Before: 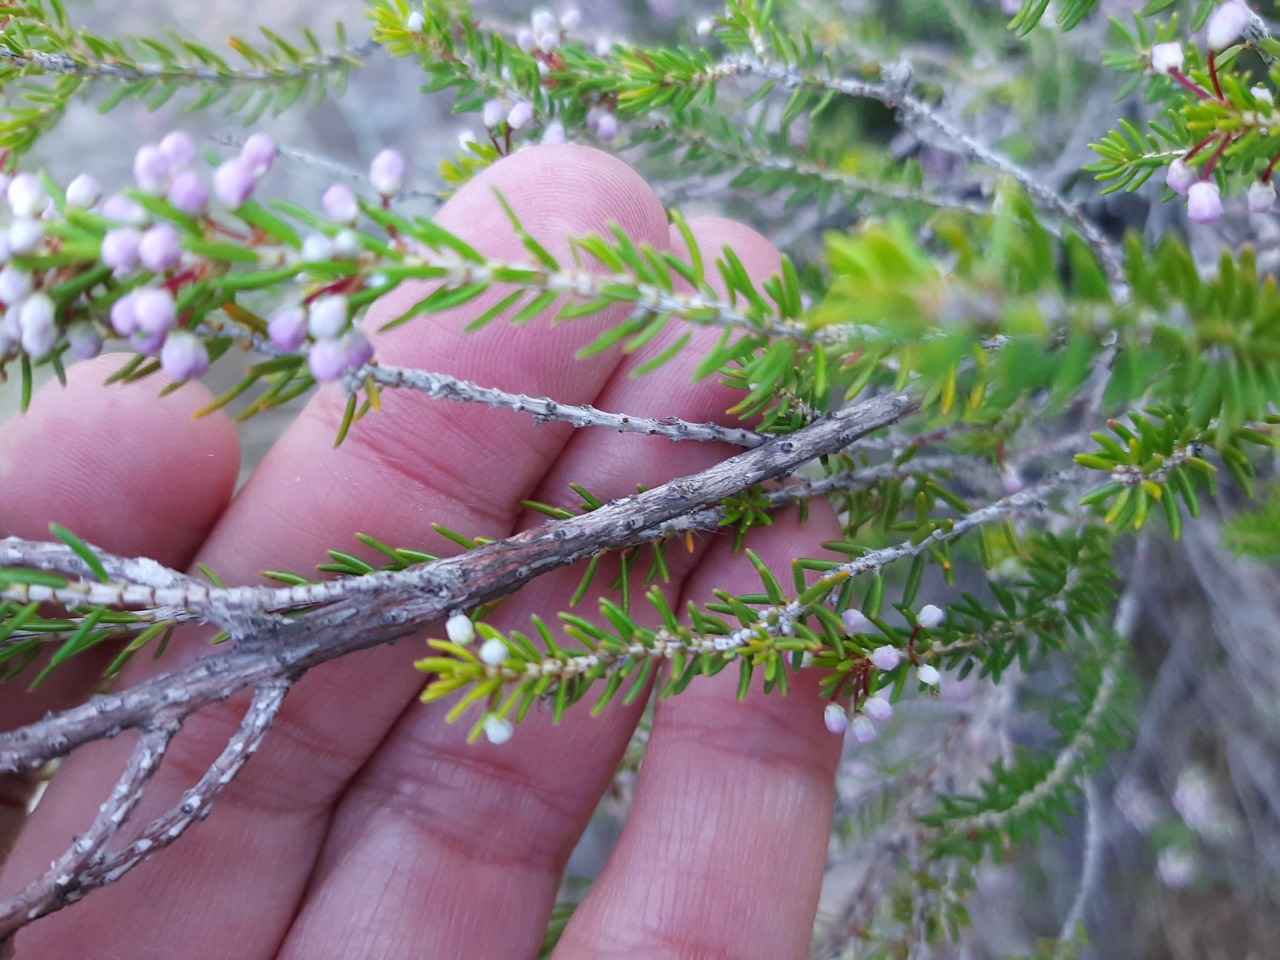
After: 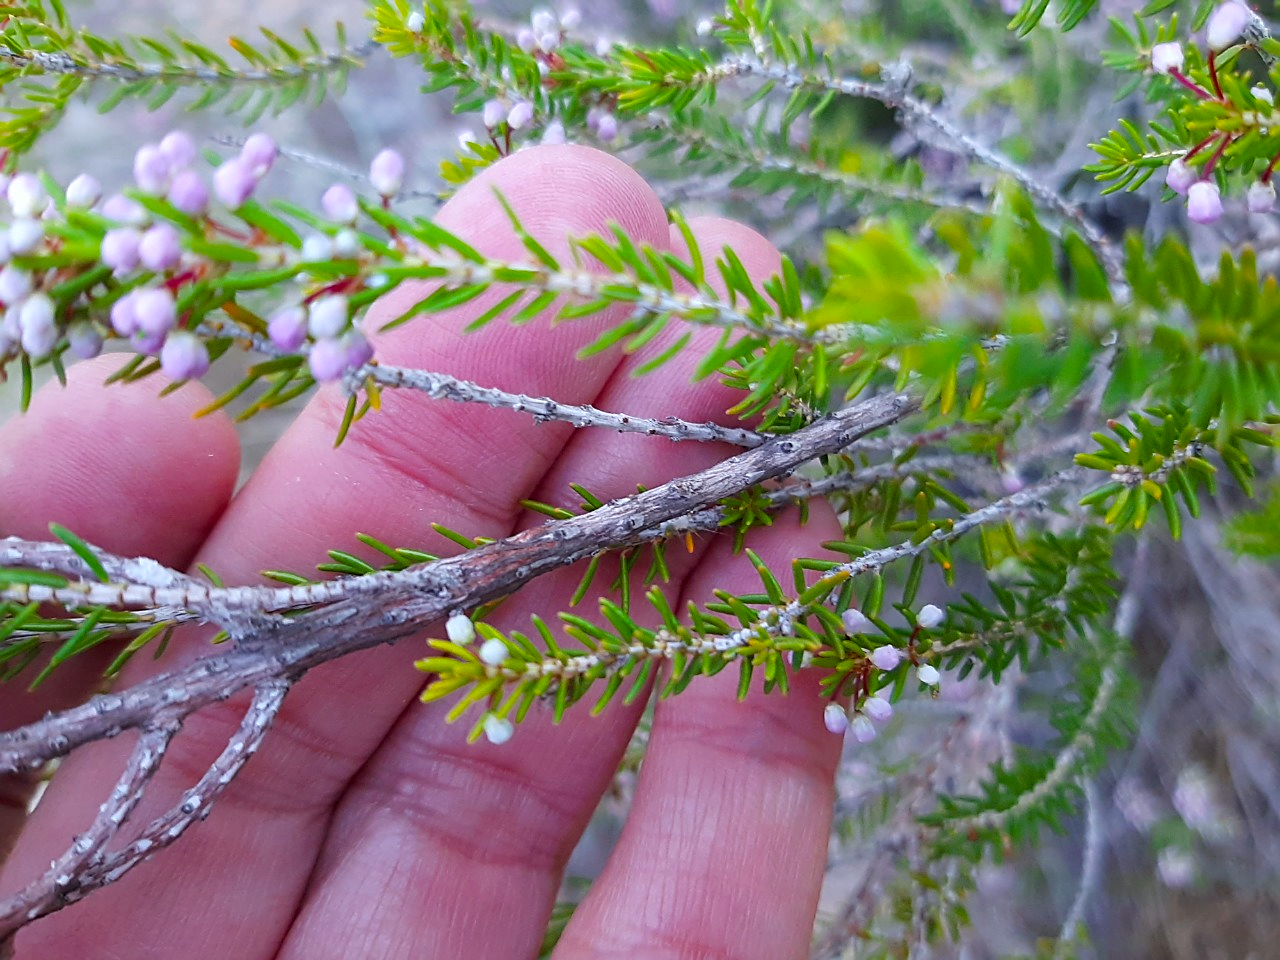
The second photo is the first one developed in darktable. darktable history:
sharpen: on, module defaults
color balance rgb: power › luminance 0.76%, power › chroma 0.4%, power › hue 36.79°, perceptual saturation grading › global saturation 30.923%
